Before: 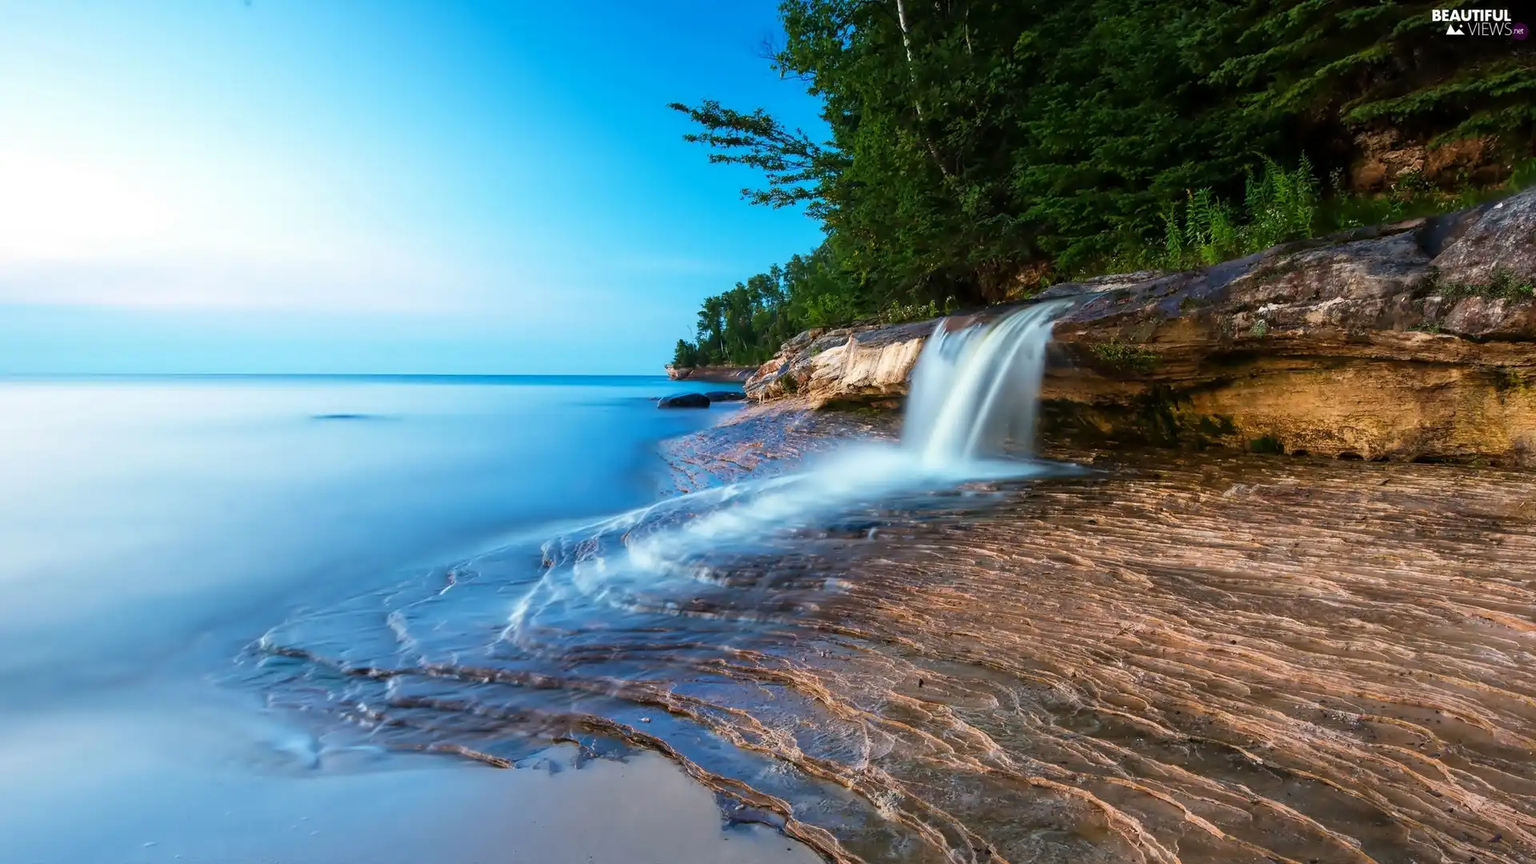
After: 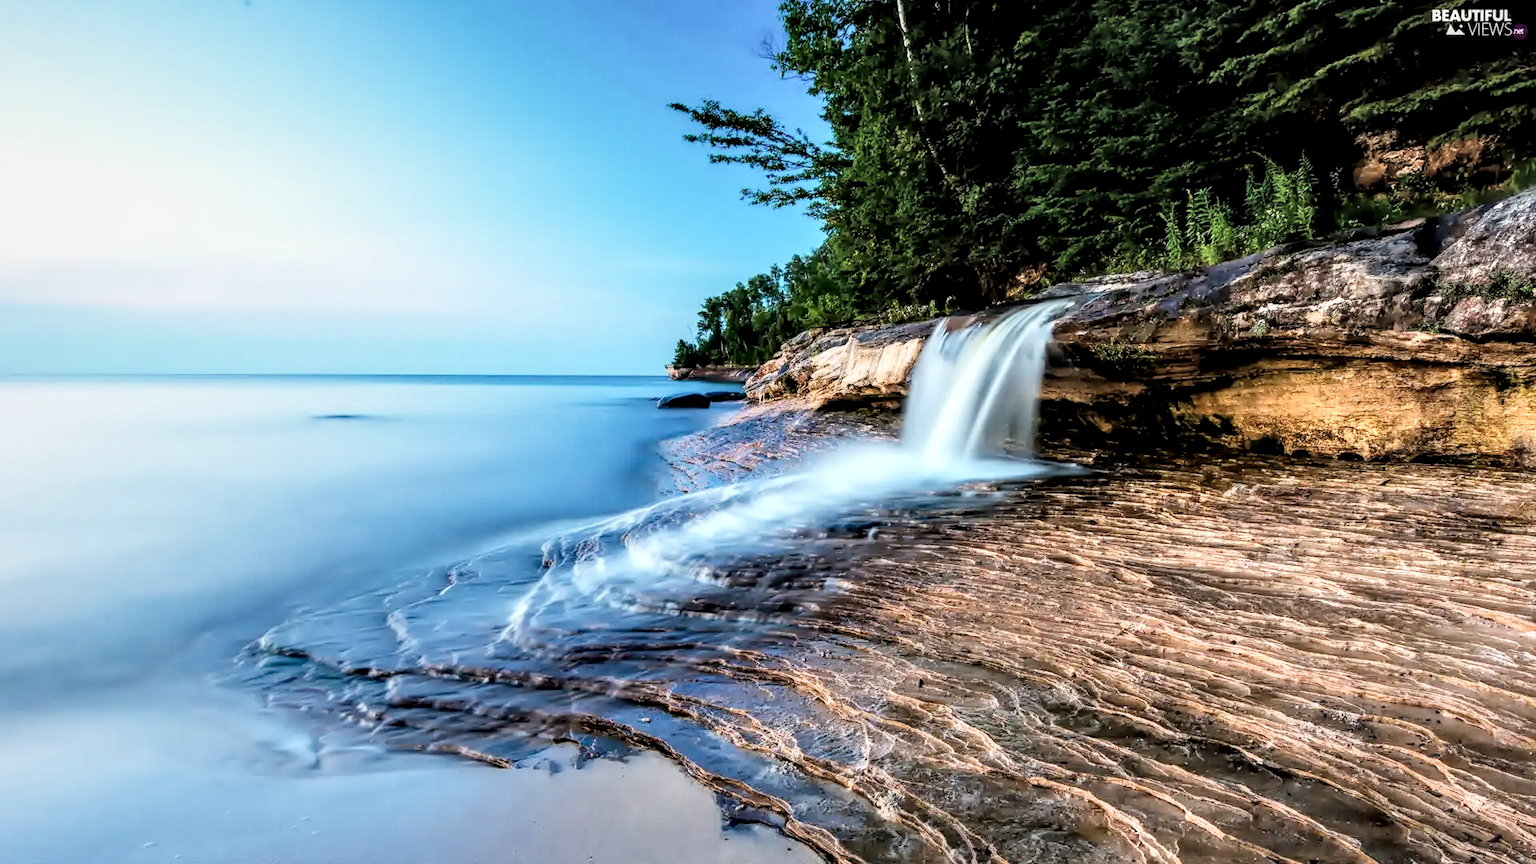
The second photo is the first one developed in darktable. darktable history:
local contrast: highlights 65%, shadows 53%, detail 169%, midtone range 0.513
filmic rgb: black relative exposure -7.65 EV, white relative exposure 4.56 EV, hardness 3.61
contrast equalizer: octaves 7, y [[0.524 ×6], [0.512 ×6], [0.379 ×6], [0 ×6], [0 ×6]]
contrast brightness saturation: contrast 0.142, brightness 0.215
